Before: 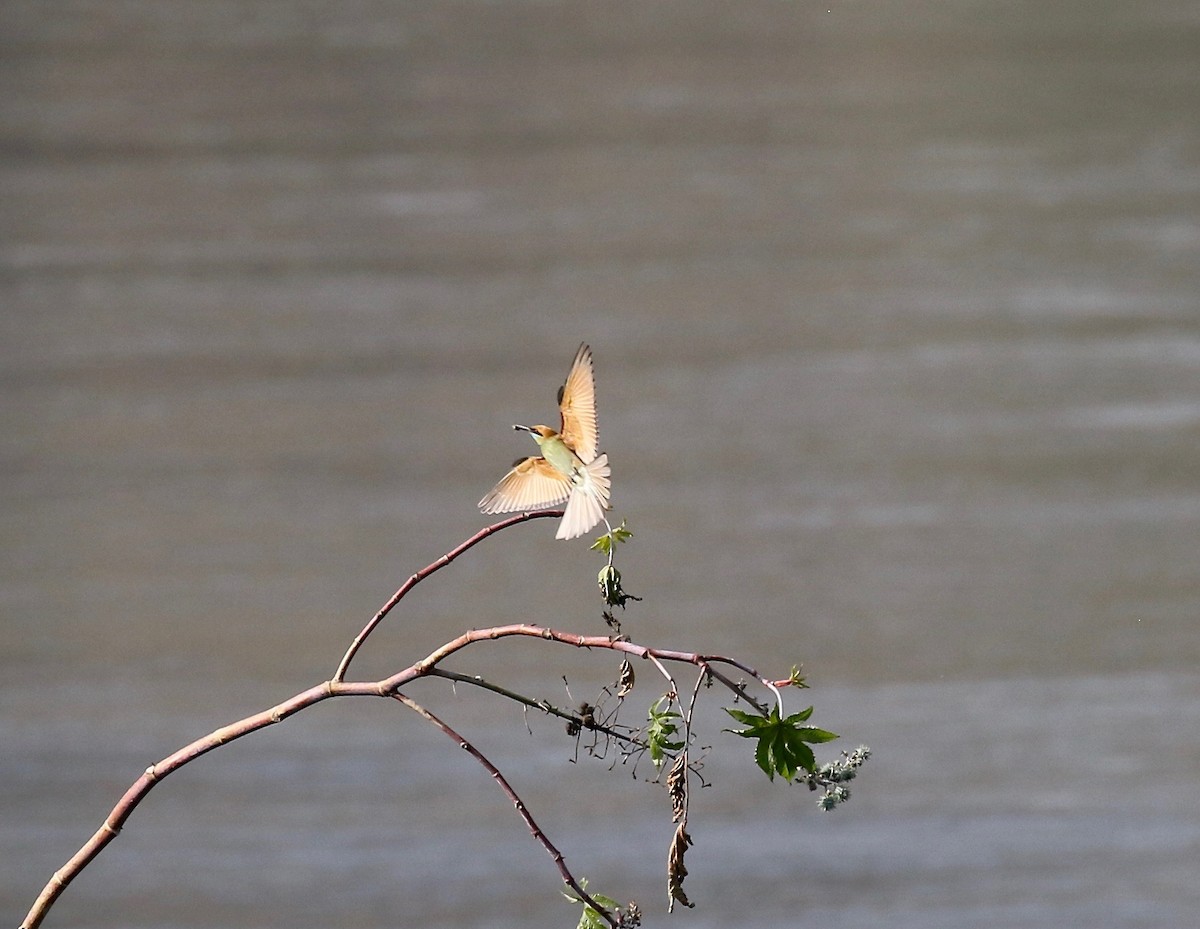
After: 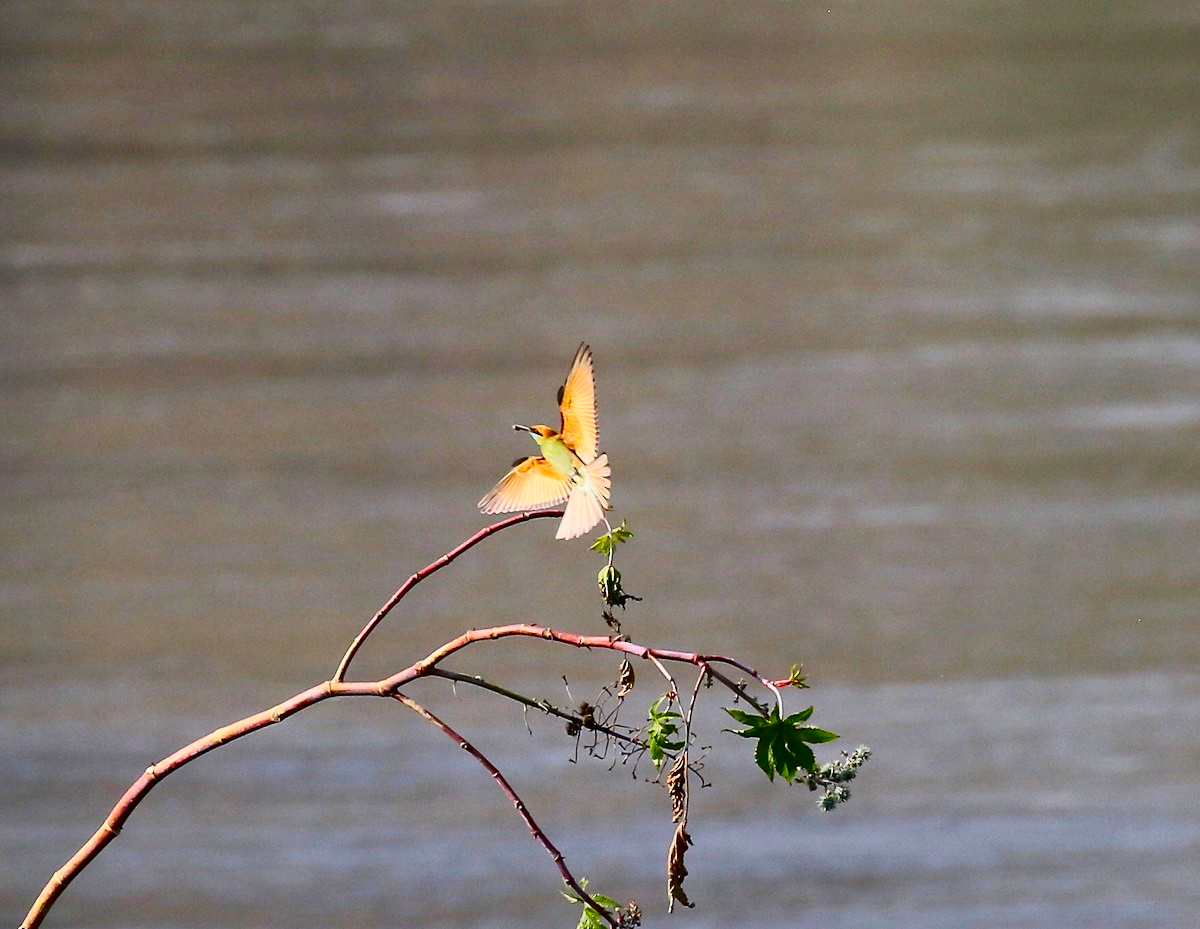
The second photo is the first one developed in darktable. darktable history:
shadows and highlights: shadows -20, white point adjustment -2, highlights -35
contrast brightness saturation: contrast 0.26, brightness 0.02, saturation 0.87
exposure: compensate highlight preservation false
